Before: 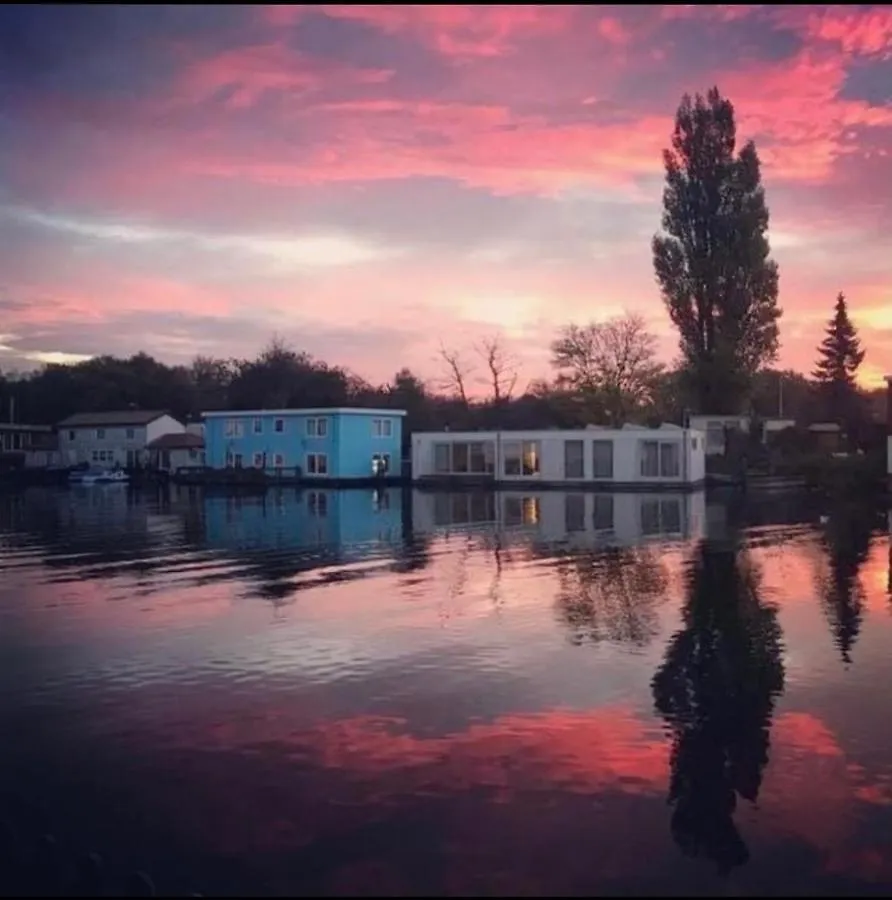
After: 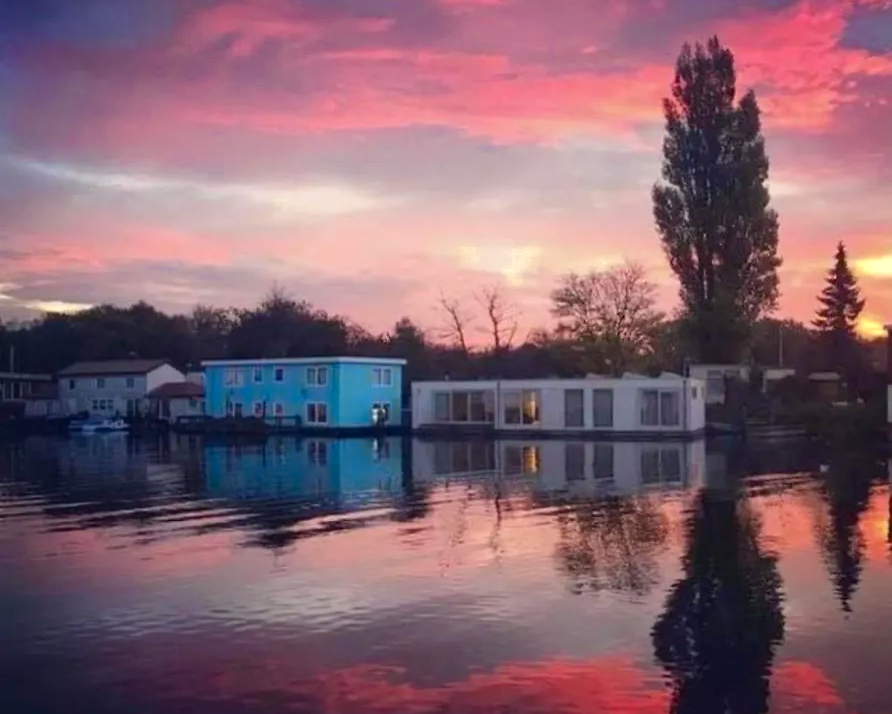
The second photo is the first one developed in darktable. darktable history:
crop and rotate: top 5.667%, bottom 14.937%
color balance rgb: perceptual saturation grading › global saturation 20%, global vibrance 10%
color zones: curves: ch0 [(0, 0.485) (0.178, 0.476) (0.261, 0.623) (0.411, 0.403) (0.708, 0.603) (0.934, 0.412)]; ch1 [(0.003, 0.485) (0.149, 0.496) (0.229, 0.584) (0.326, 0.551) (0.484, 0.262) (0.757, 0.643)]
